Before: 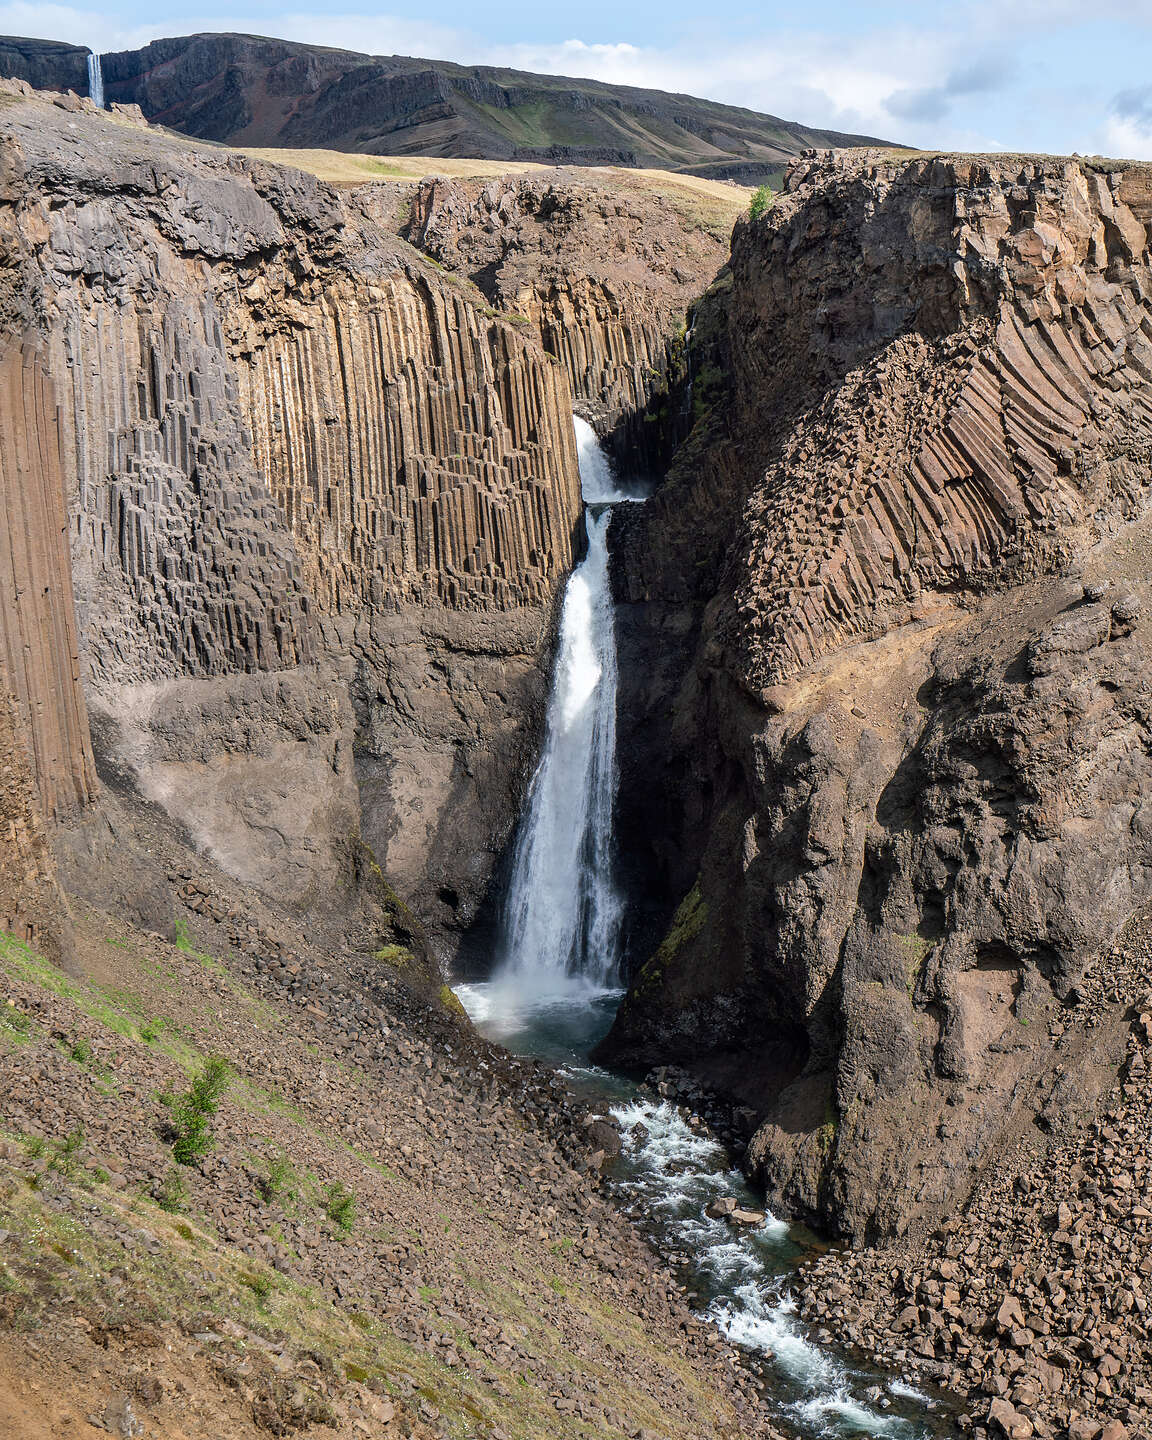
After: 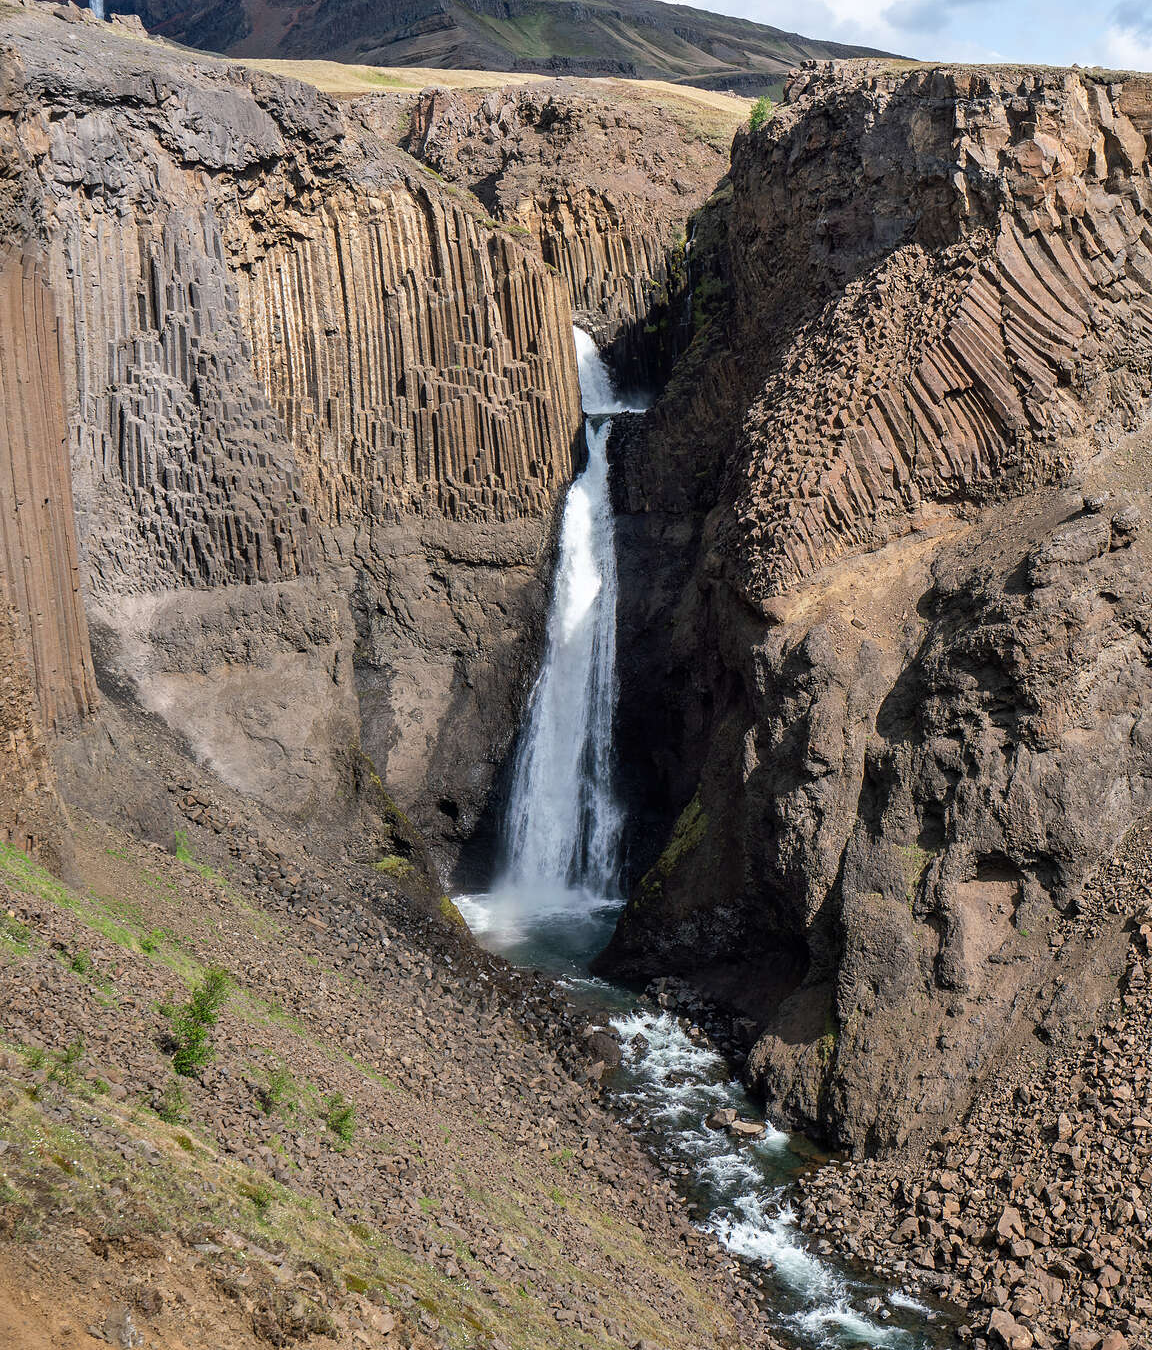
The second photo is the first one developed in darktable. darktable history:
crop and rotate: top 6.25%
exposure: compensate highlight preservation false
